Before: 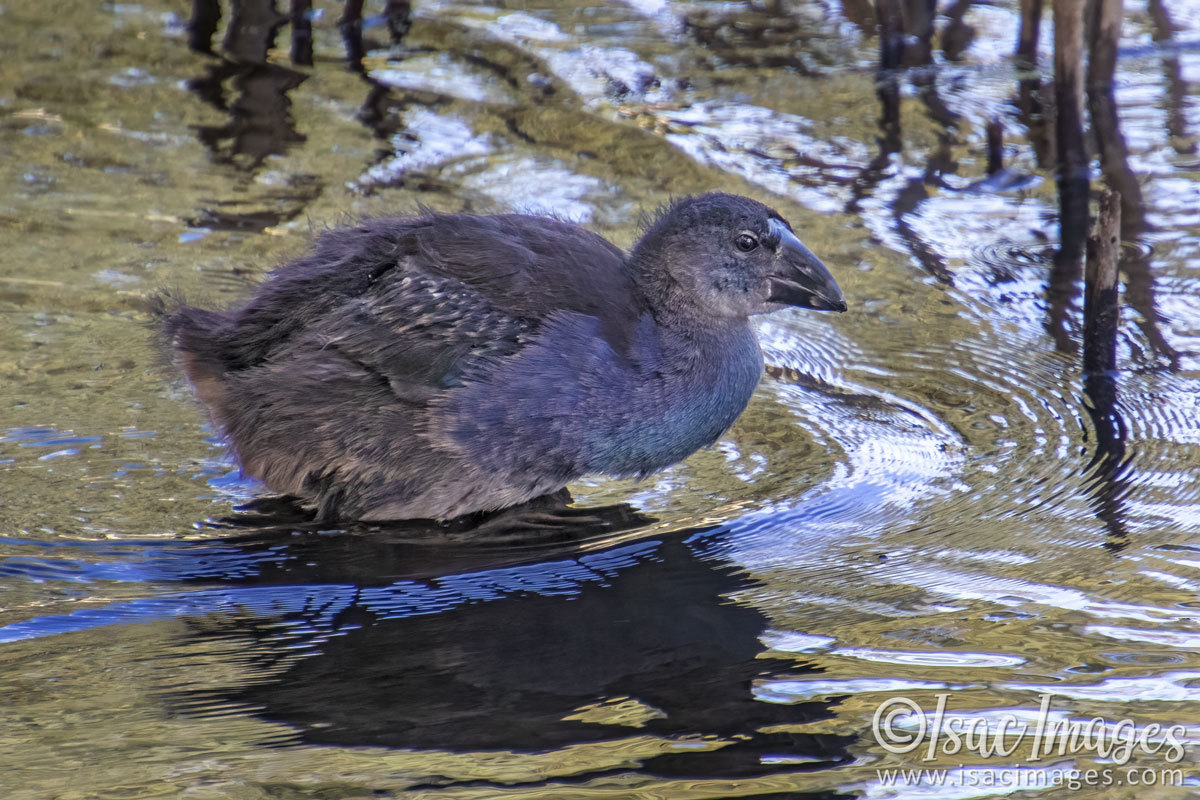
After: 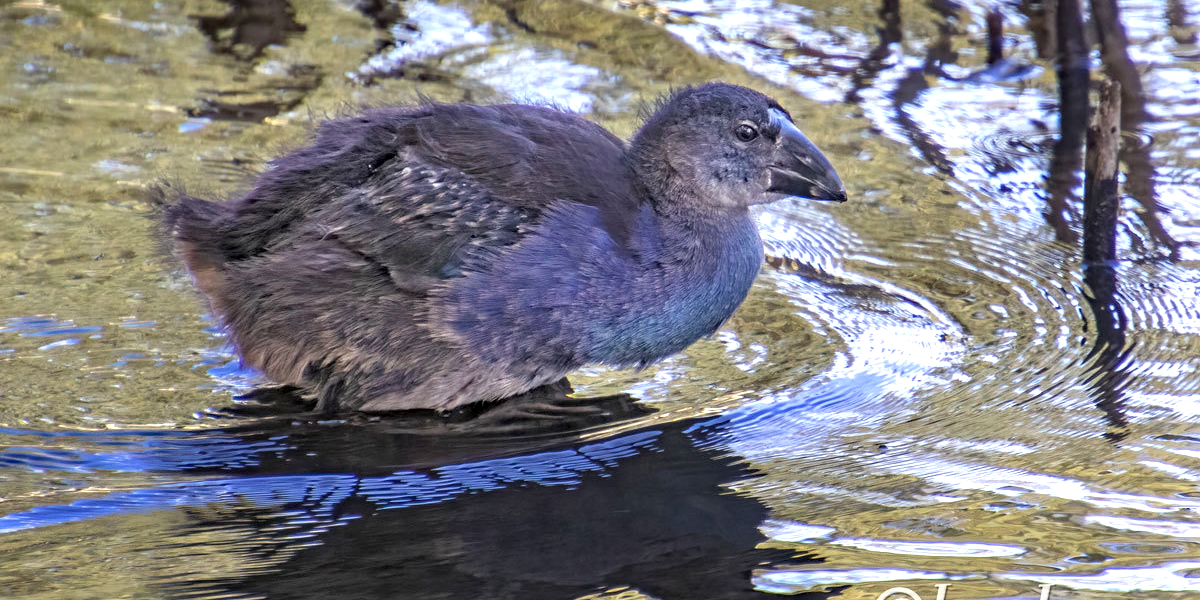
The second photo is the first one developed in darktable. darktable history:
exposure: exposure 0.6 EV, compensate highlight preservation false
haze removal: adaptive false
crop: top 13.819%, bottom 11.169%
